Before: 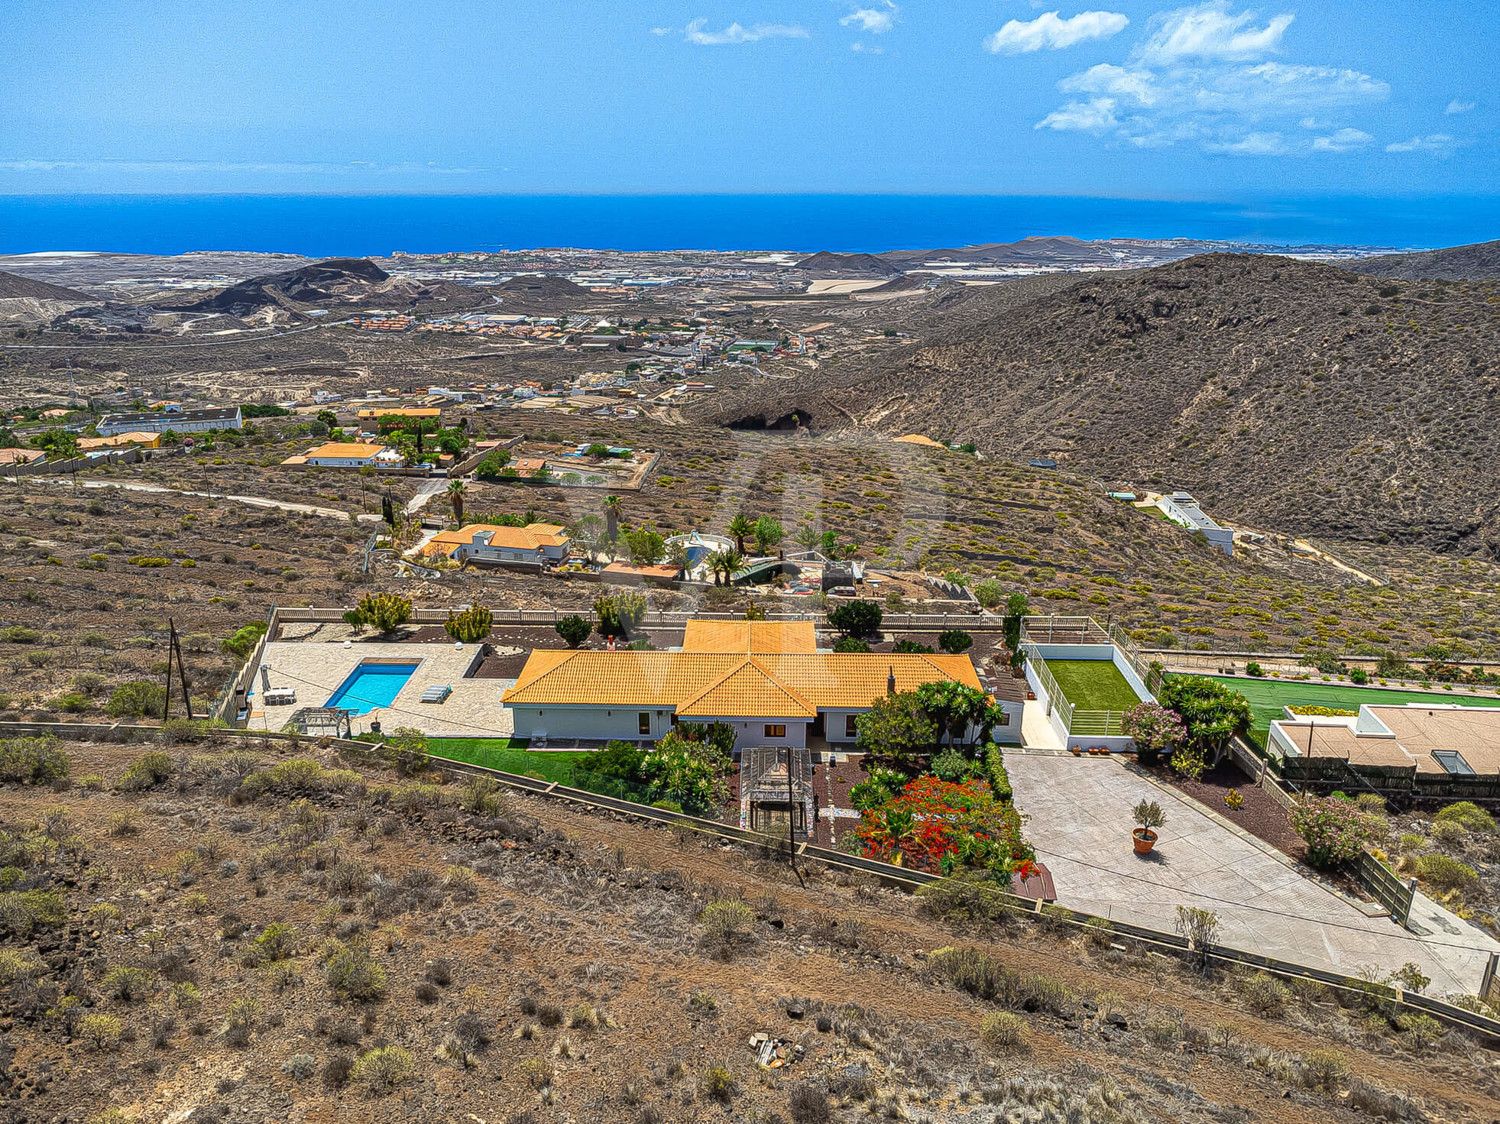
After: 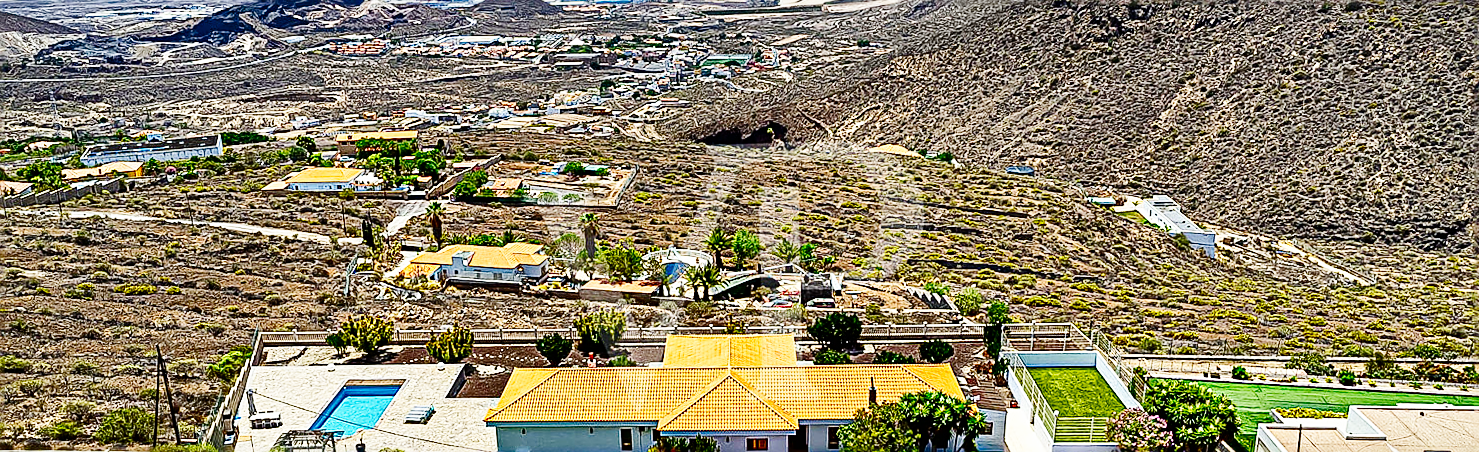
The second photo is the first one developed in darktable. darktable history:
white balance: red 0.978, blue 0.999
exposure: exposure -0.151 EV, compensate highlight preservation false
crop and rotate: top 23.84%, bottom 34.294%
contrast brightness saturation: contrast 0.12, brightness -0.12, saturation 0.2
rotate and perspective: rotation -1.32°, lens shift (horizontal) -0.031, crop left 0.015, crop right 0.985, crop top 0.047, crop bottom 0.982
sharpen: amount 0.901
base curve: curves: ch0 [(0, 0) (0, 0) (0.002, 0.001) (0.008, 0.003) (0.019, 0.011) (0.037, 0.037) (0.064, 0.11) (0.102, 0.232) (0.152, 0.379) (0.216, 0.524) (0.296, 0.665) (0.394, 0.789) (0.512, 0.881) (0.651, 0.945) (0.813, 0.986) (1, 1)], preserve colors none
shadows and highlights: shadows 24.5, highlights -78.15, soften with gaussian
